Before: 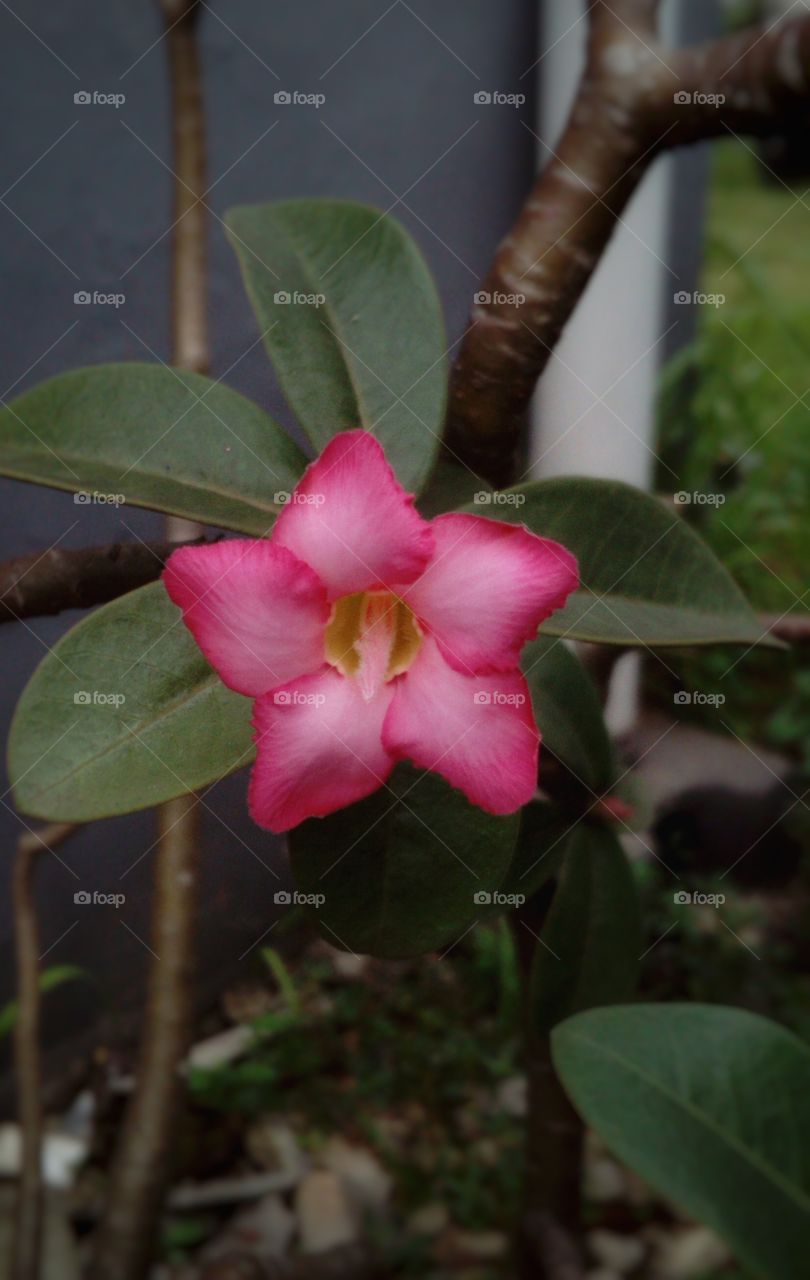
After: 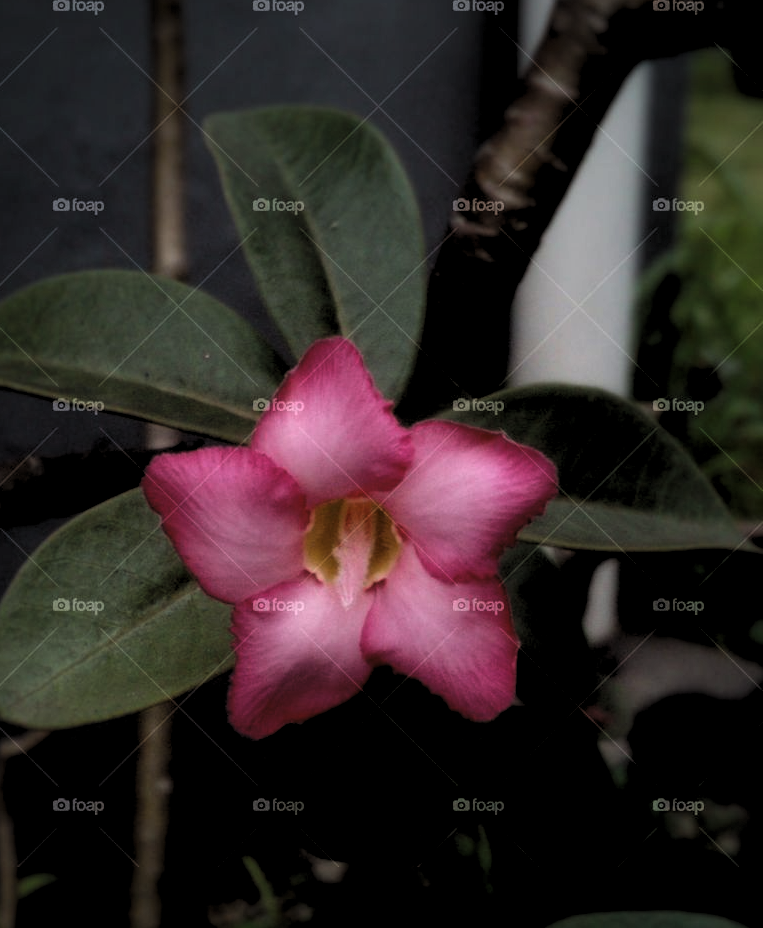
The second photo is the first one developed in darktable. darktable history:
crop: left 2.639%, top 7.322%, right 3.086%, bottom 20.129%
levels: levels [0.182, 0.542, 0.902]
